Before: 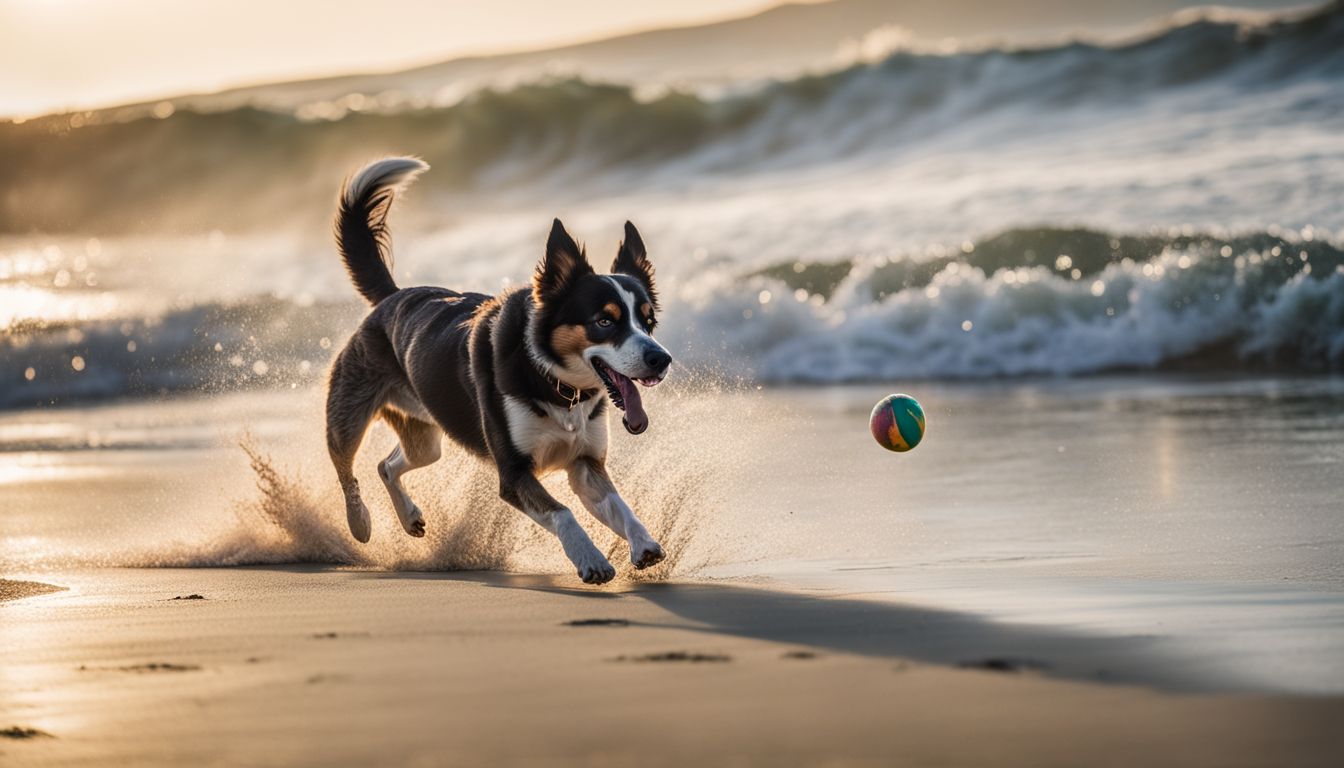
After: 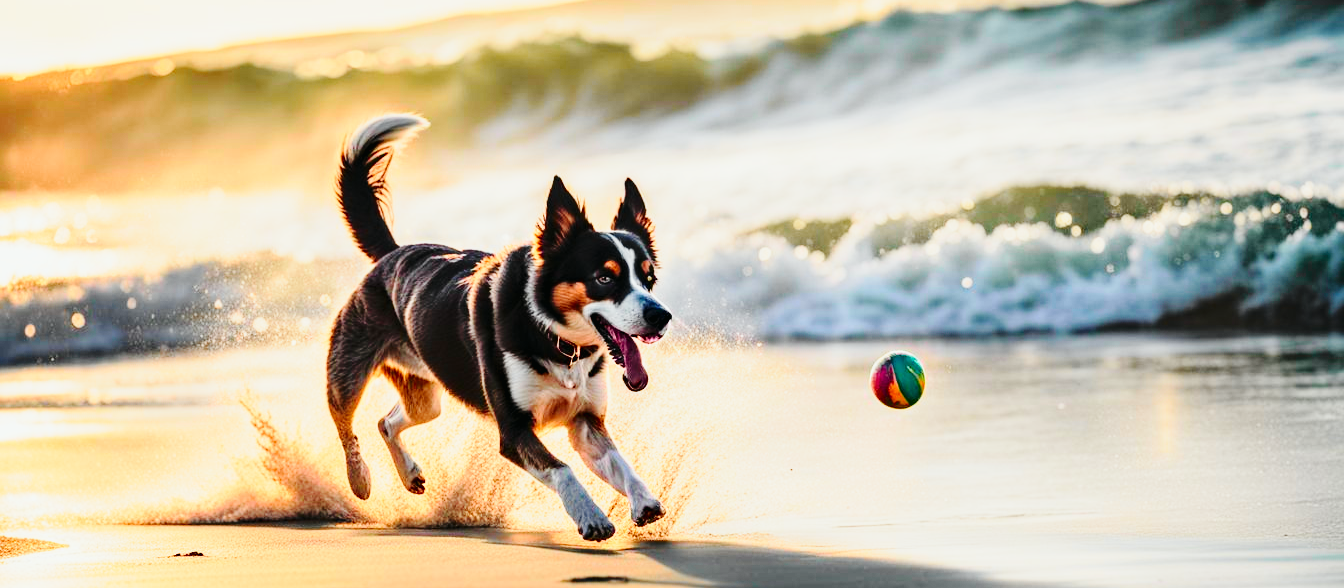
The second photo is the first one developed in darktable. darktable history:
exposure: black level correction 0.001, exposure 0.016 EV, compensate highlight preservation false
crop: top 5.686%, bottom 17.706%
haze removal: compatibility mode true
tone curve: curves: ch0 [(0, 0.012) (0.144, 0.137) (0.326, 0.386) (0.489, 0.573) (0.656, 0.763) (0.849, 0.902) (1, 0.974)]; ch1 [(0, 0) (0.366, 0.367) (0.475, 0.453) (0.494, 0.493) (0.504, 0.497) (0.544, 0.579) (0.562, 0.619) (0.622, 0.694) (1, 1)]; ch2 [(0, 0) (0.333, 0.346) (0.375, 0.375) (0.424, 0.43) (0.476, 0.492) (0.502, 0.503) (0.533, 0.541) (0.572, 0.615) (0.605, 0.656) (0.641, 0.709) (1, 1)], color space Lab, independent channels, preserve colors none
base curve: curves: ch0 [(0, 0) (0.028, 0.03) (0.121, 0.232) (0.46, 0.748) (0.859, 0.968) (1, 1)], preserve colors none
